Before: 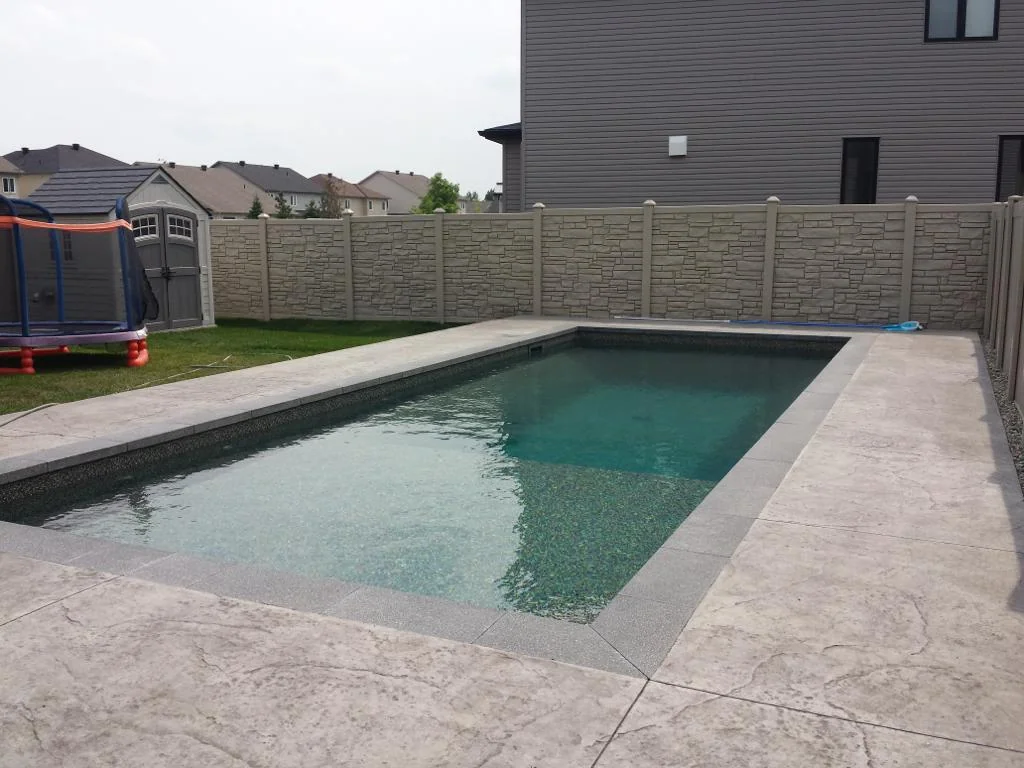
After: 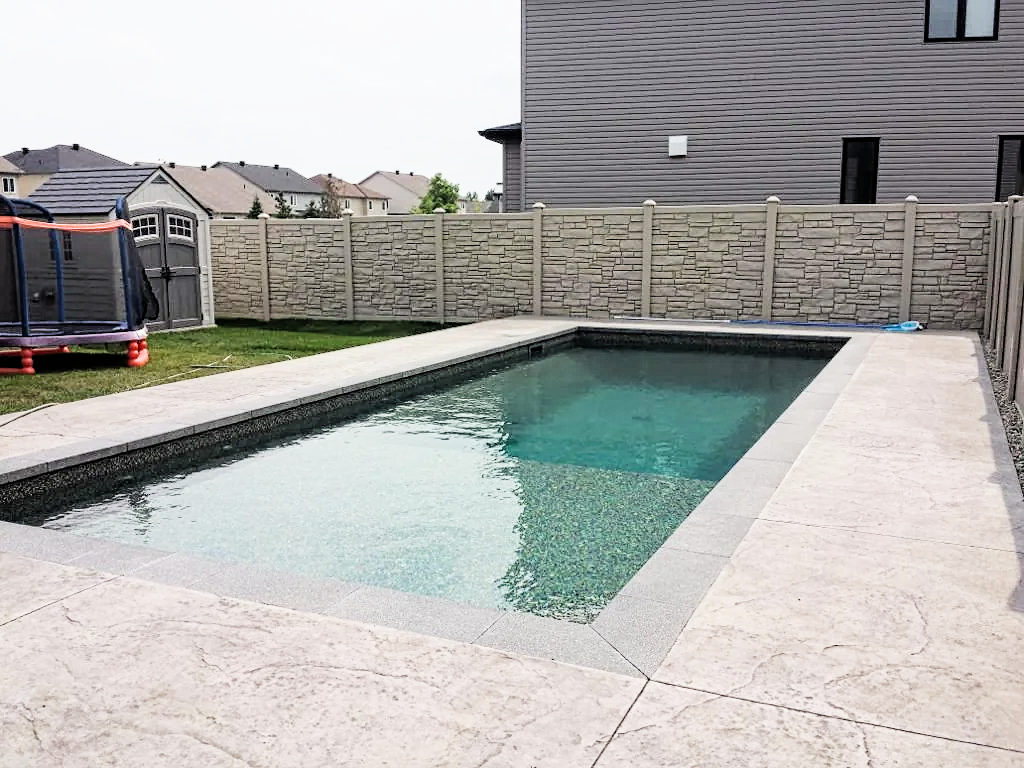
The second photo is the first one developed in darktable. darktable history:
exposure: black level correction 0, exposure 1.1 EV, compensate exposure bias true, compensate highlight preservation false
filmic rgb: black relative exposure -5 EV, hardness 2.88, contrast 1.3, highlights saturation mix -10%
contrast equalizer: y [[0.5, 0.5, 0.5, 0.539, 0.64, 0.611], [0.5 ×6], [0.5 ×6], [0 ×6], [0 ×6]]
